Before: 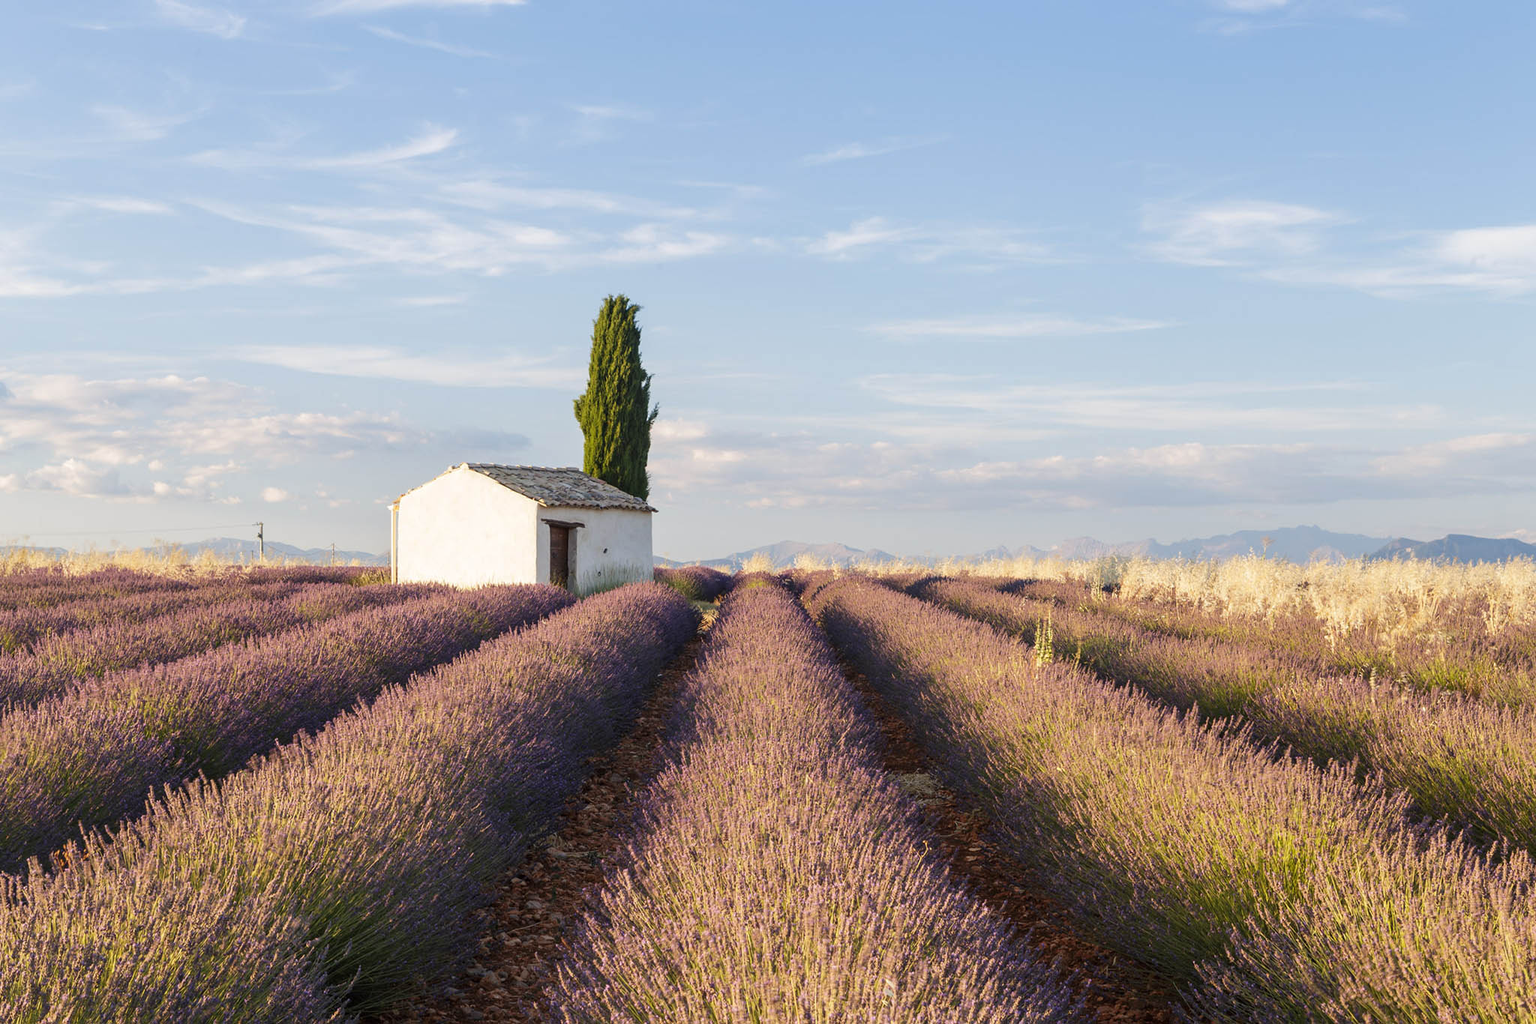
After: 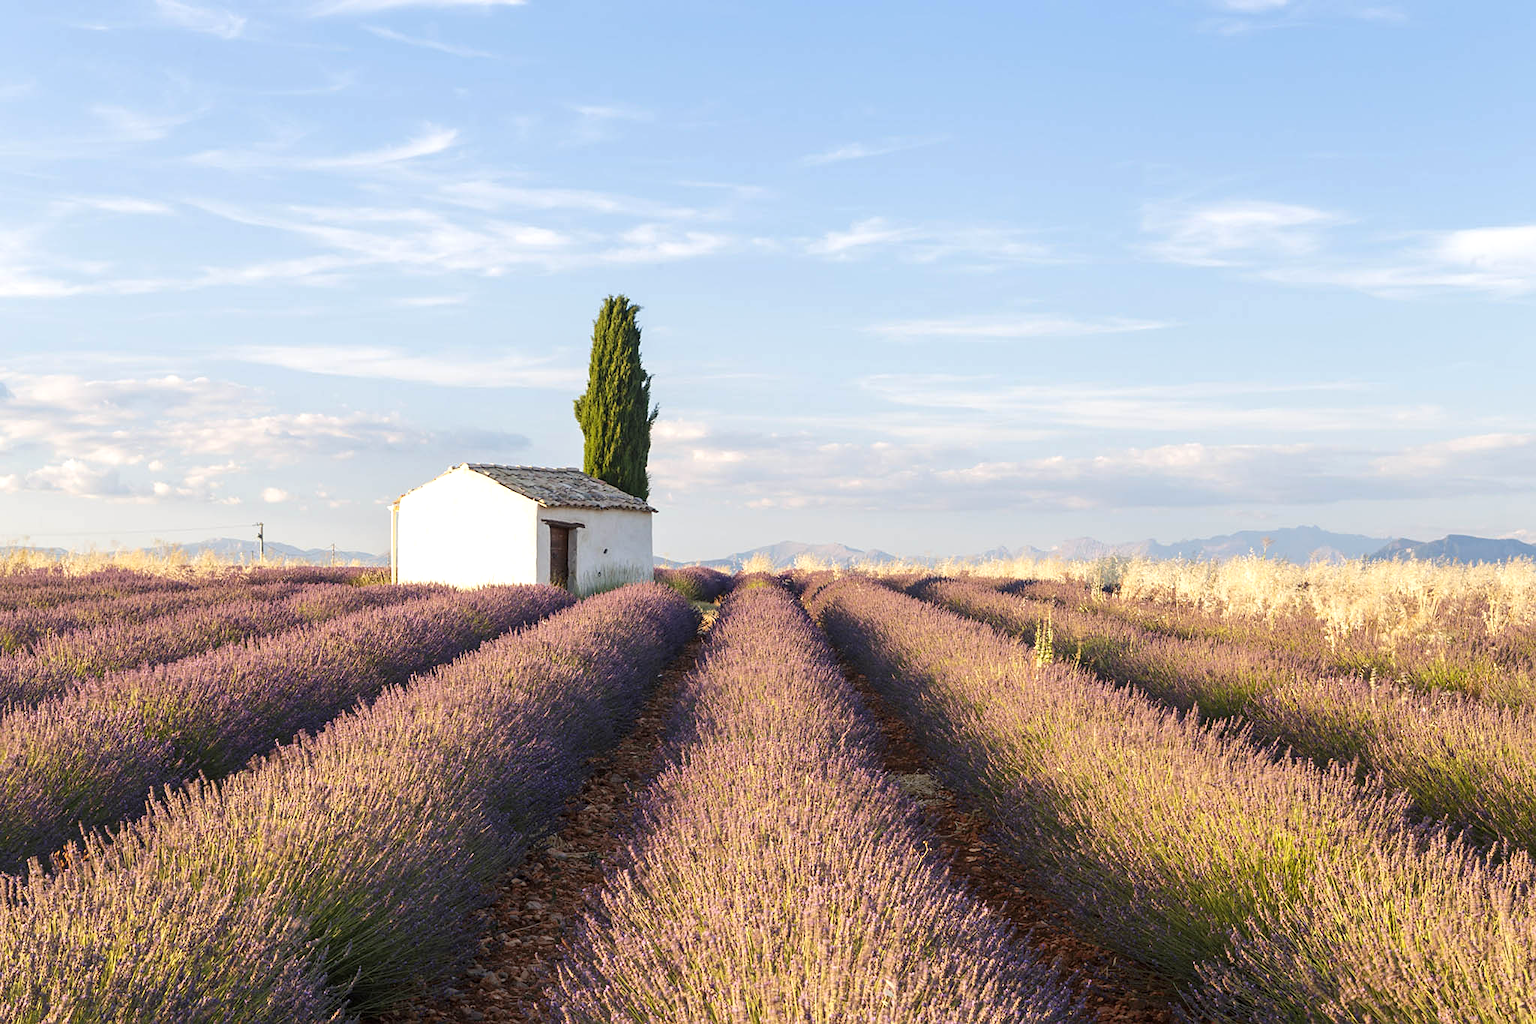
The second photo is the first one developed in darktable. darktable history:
exposure: exposure 0.296 EV, compensate exposure bias true, compensate highlight preservation false
sharpen: amount 0.203
